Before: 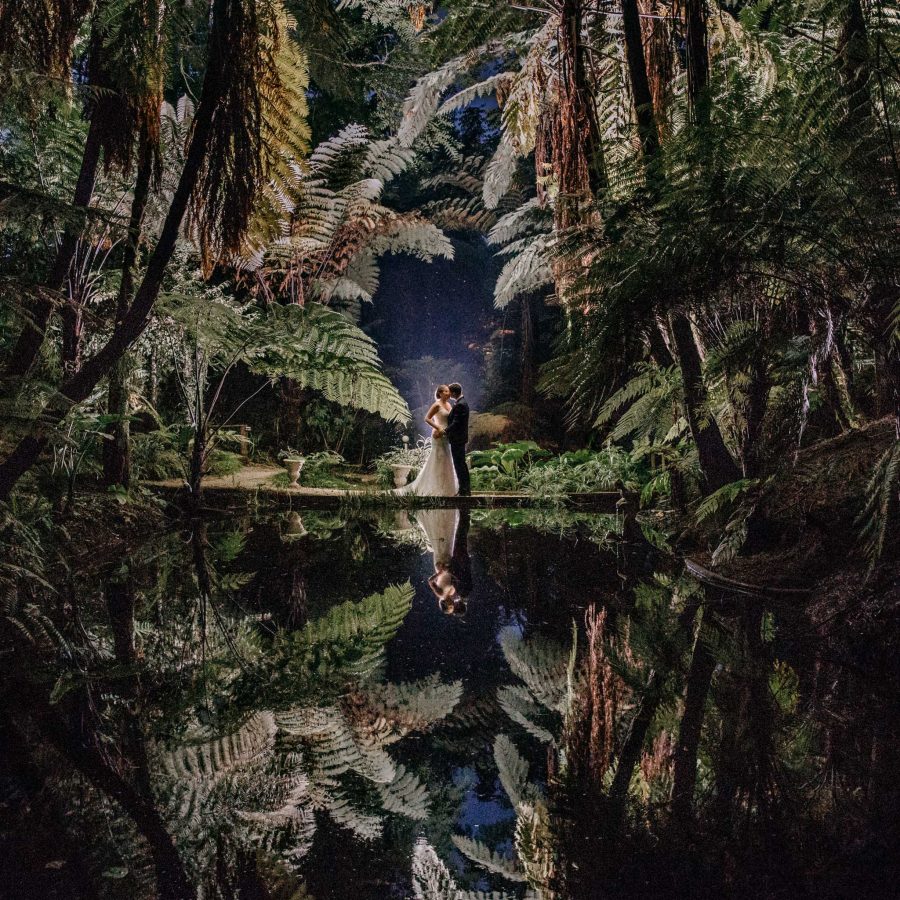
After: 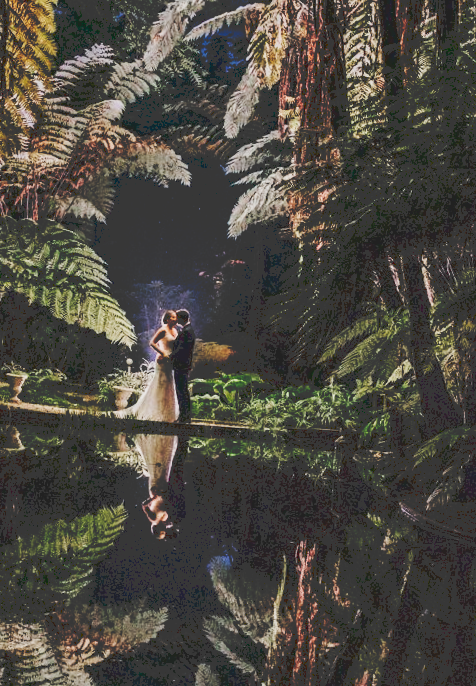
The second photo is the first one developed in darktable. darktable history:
crop: left 32.075%, top 10.976%, right 18.355%, bottom 17.596%
tone curve: curves: ch0 [(0, 0) (0.003, 0.231) (0.011, 0.231) (0.025, 0.231) (0.044, 0.231) (0.069, 0.231) (0.1, 0.234) (0.136, 0.239) (0.177, 0.243) (0.224, 0.247) (0.277, 0.265) (0.335, 0.311) (0.399, 0.389) (0.468, 0.507) (0.543, 0.634) (0.623, 0.74) (0.709, 0.83) (0.801, 0.889) (0.898, 0.93) (1, 1)], preserve colors none
filmic rgb: black relative exposure -5.83 EV, white relative exposure 3.4 EV, hardness 3.68
rotate and perspective: rotation 4.1°, automatic cropping off
